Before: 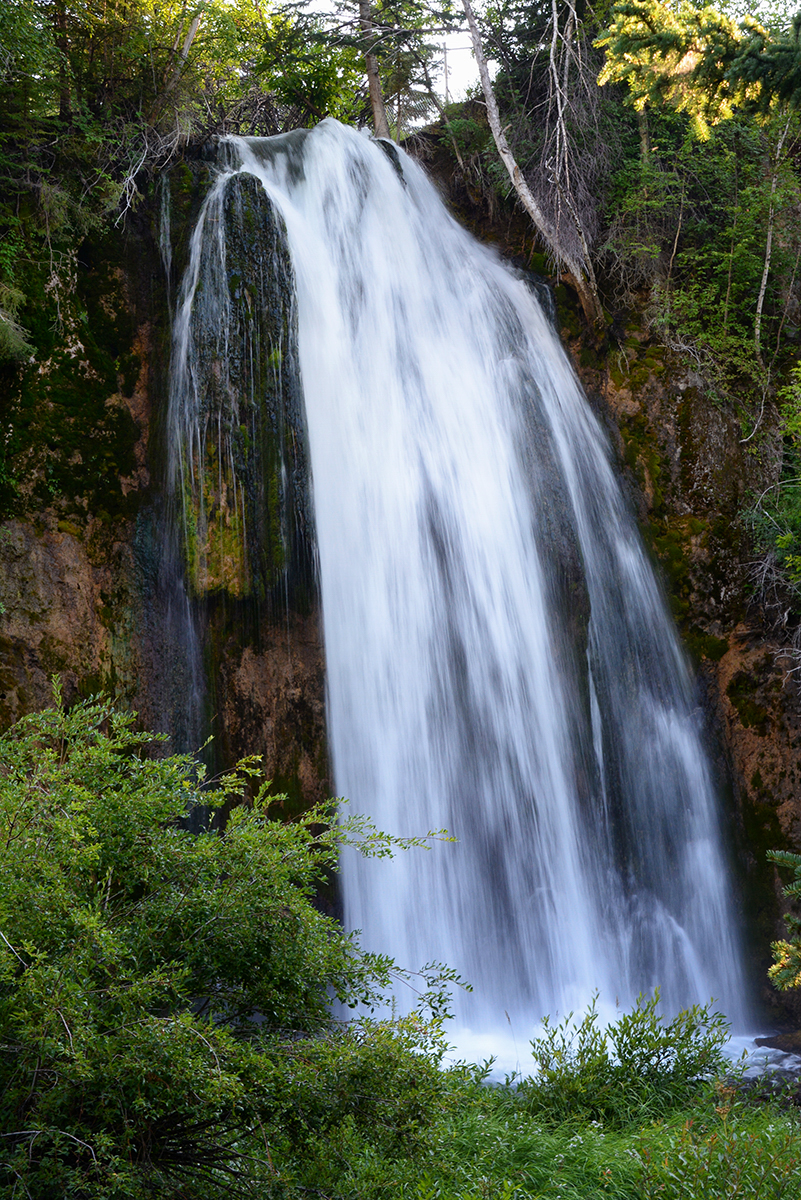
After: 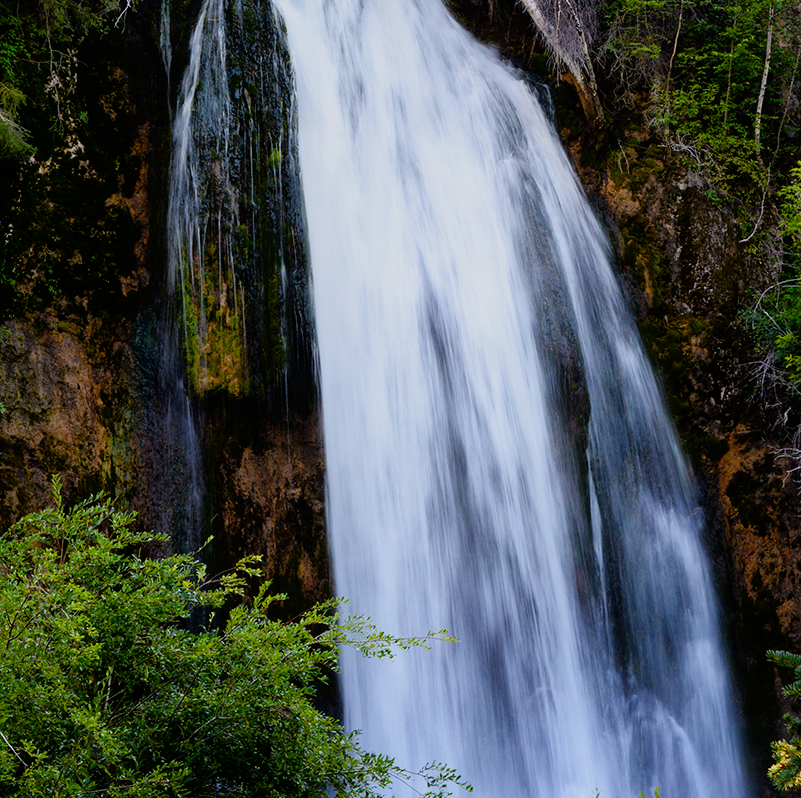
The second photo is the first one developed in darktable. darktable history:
filmic rgb: black relative exposure -11.88 EV, white relative exposure 5.43 EV, threshold 3 EV, hardness 4.49, latitude 50%, contrast 1.14, color science v5 (2021), contrast in shadows safe, contrast in highlights safe, enable highlight reconstruction true
crop: top 16.727%, bottom 16.727%
color balance rgb: perceptual saturation grading › global saturation 20%, perceptual saturation grading › highlights -25%, perceptual saturation grading › shadows 50%
color calibration: illuminant same as pipeline (D50), adaptation none (bypass)
